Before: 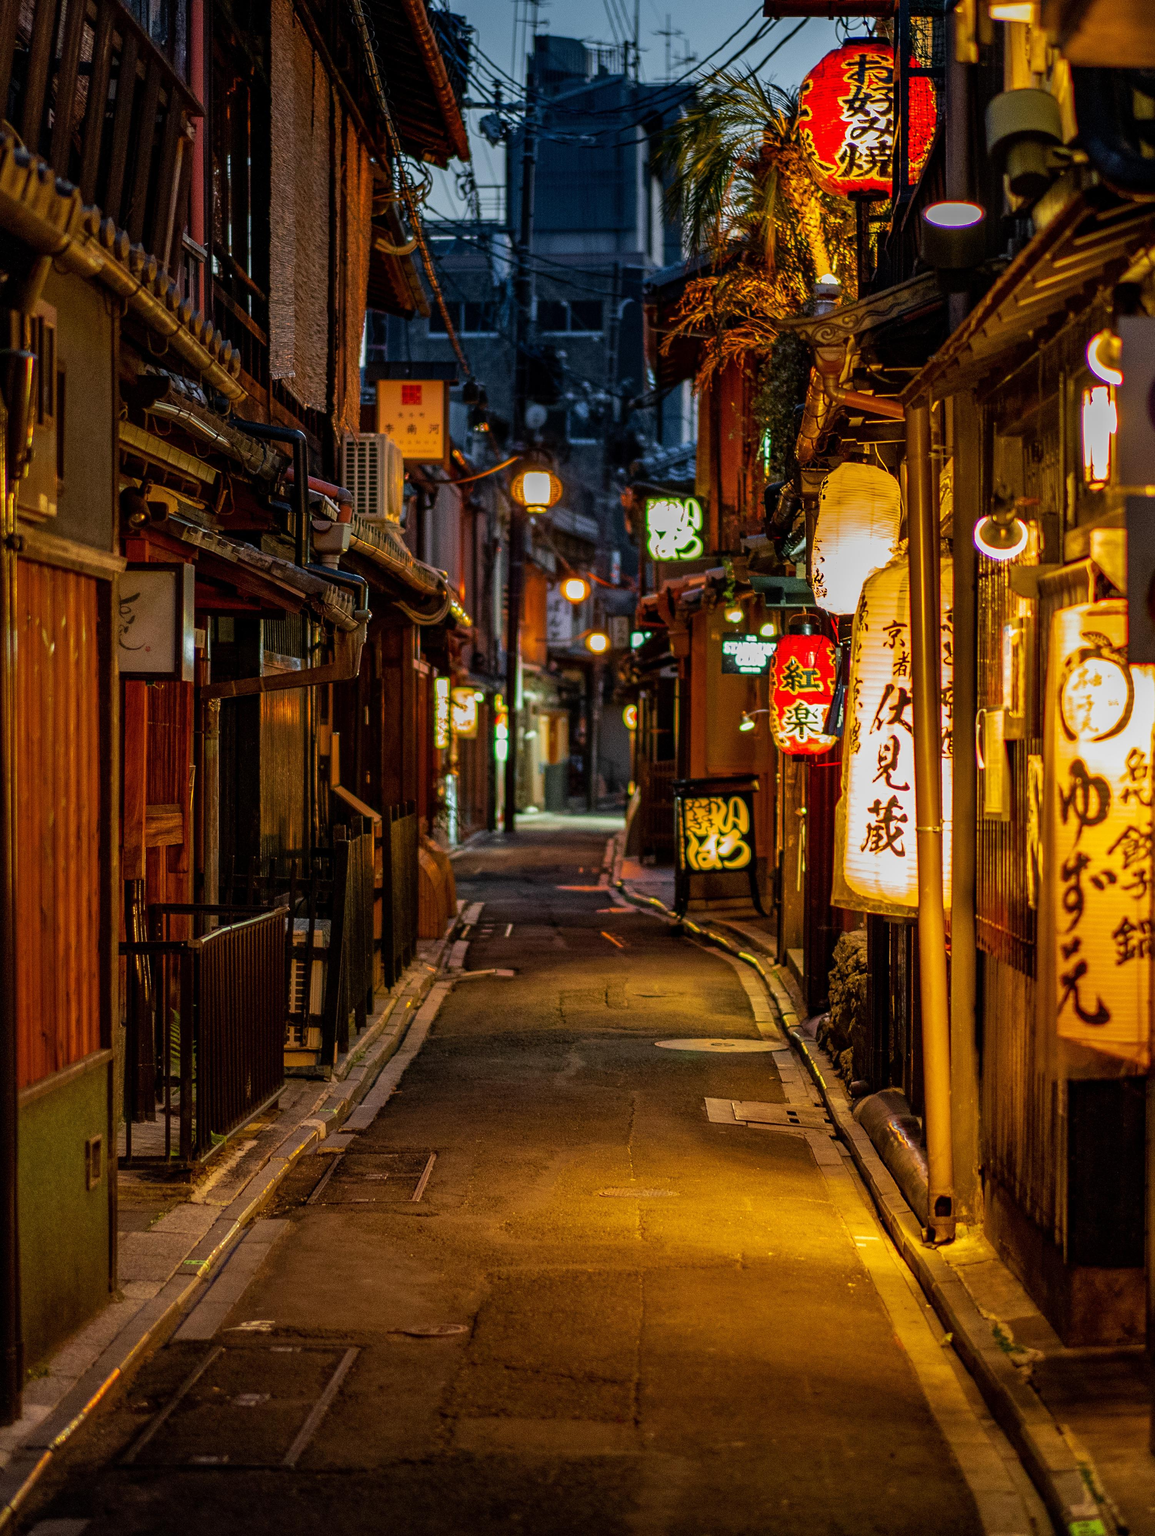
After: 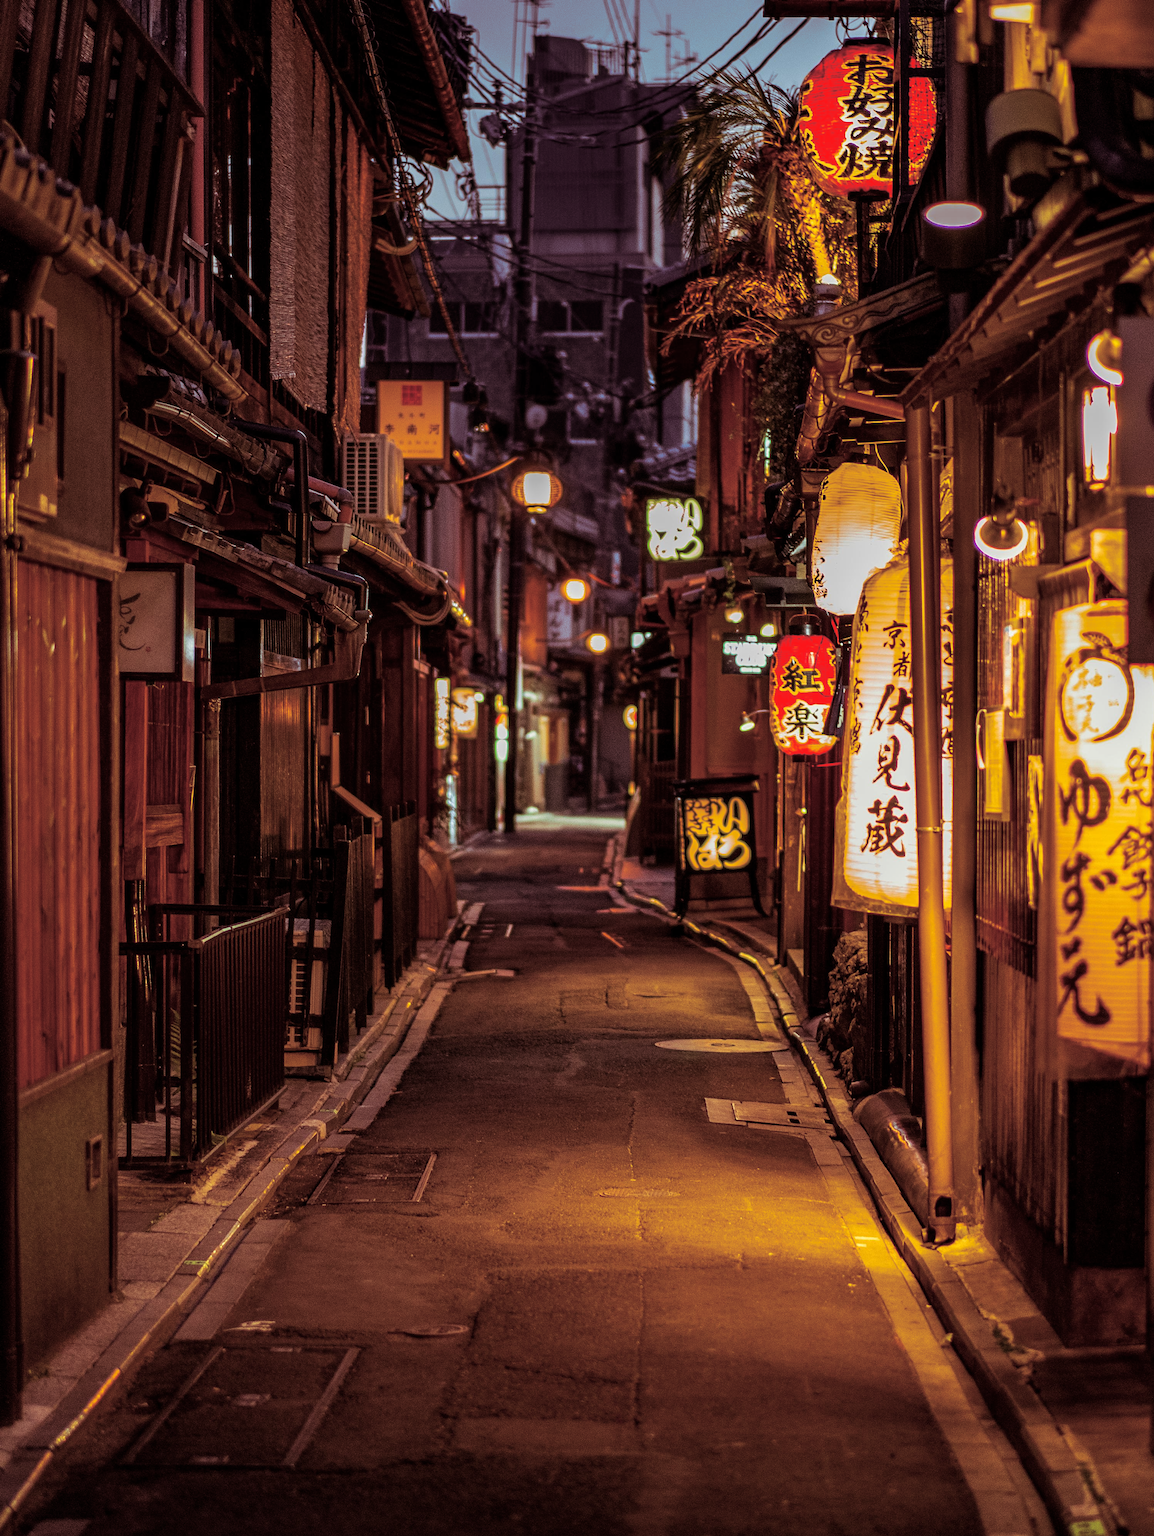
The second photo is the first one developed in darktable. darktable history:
split-toning: on, module defaults
